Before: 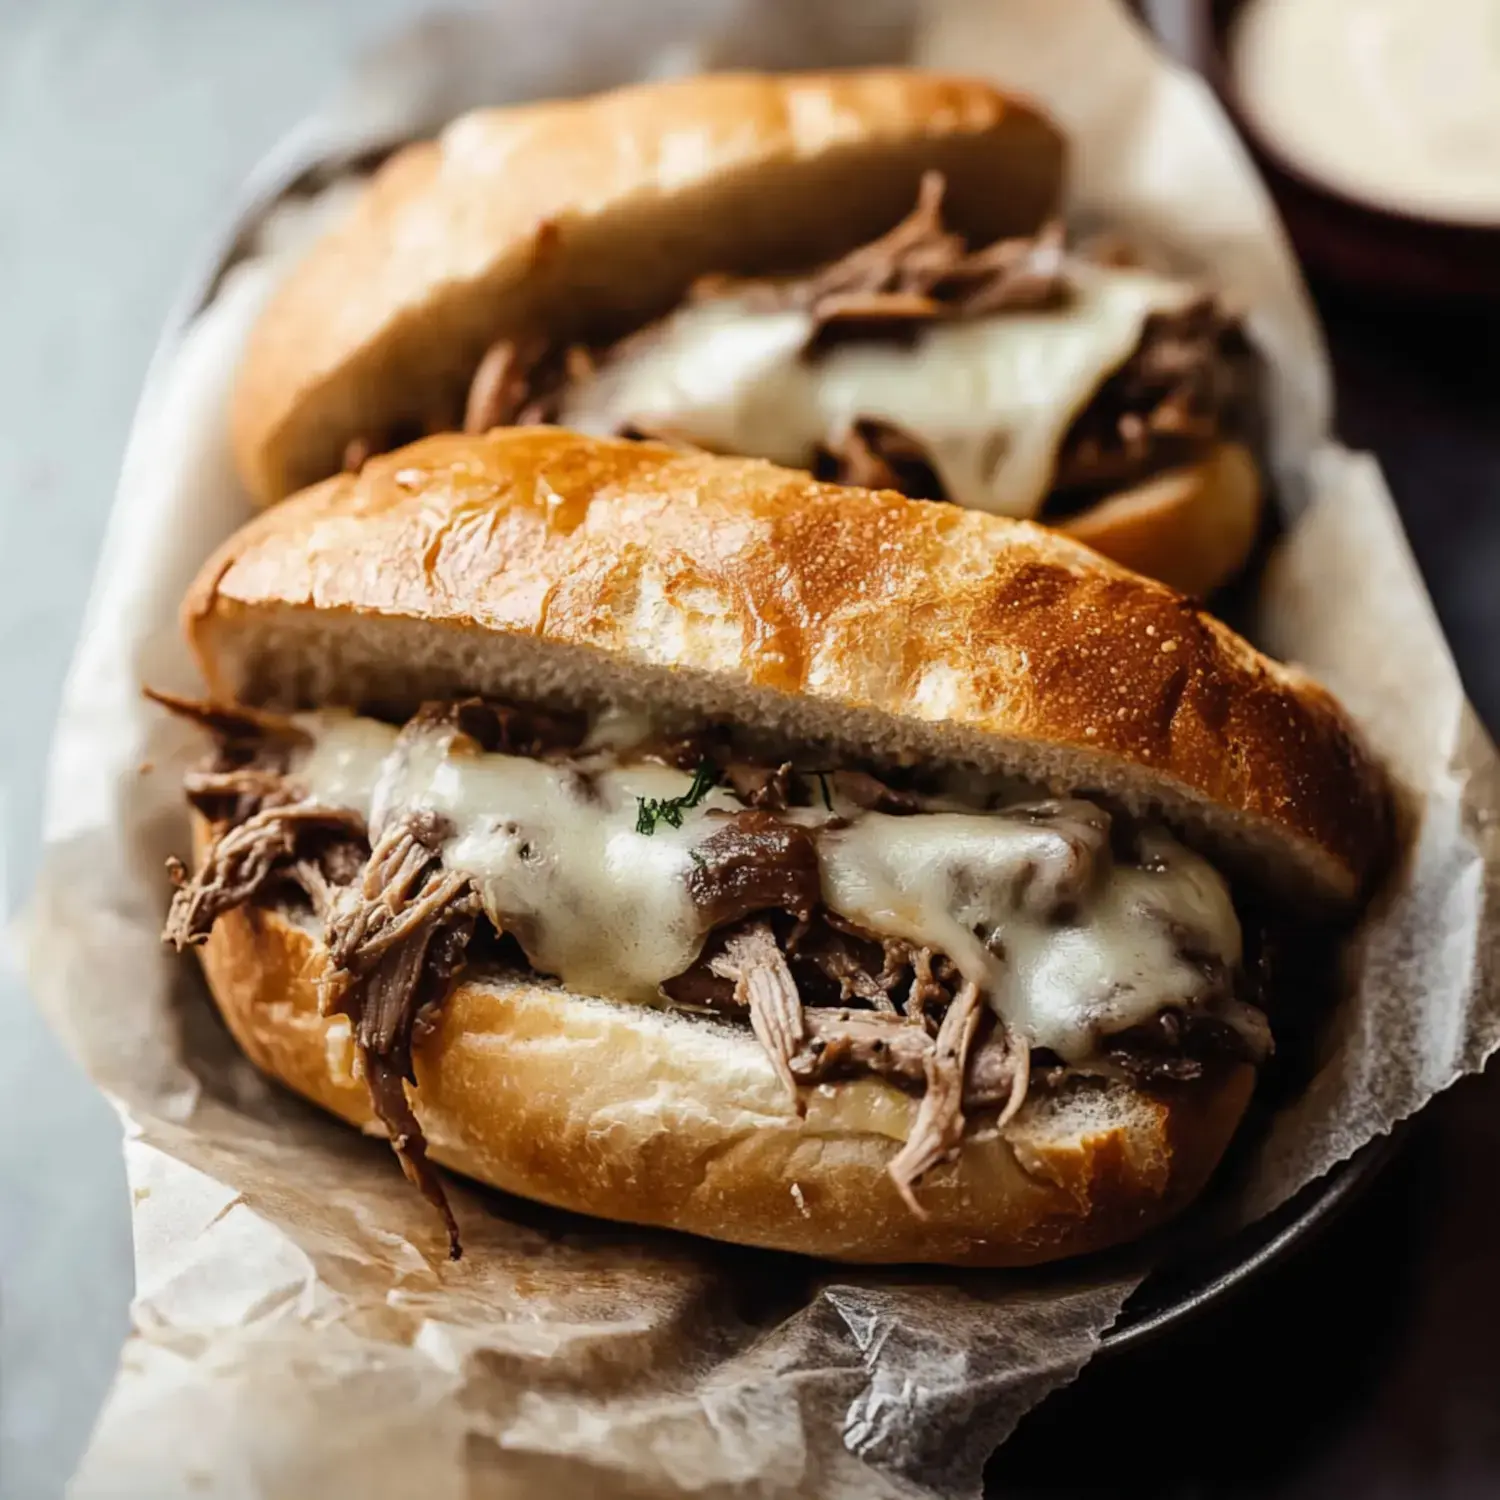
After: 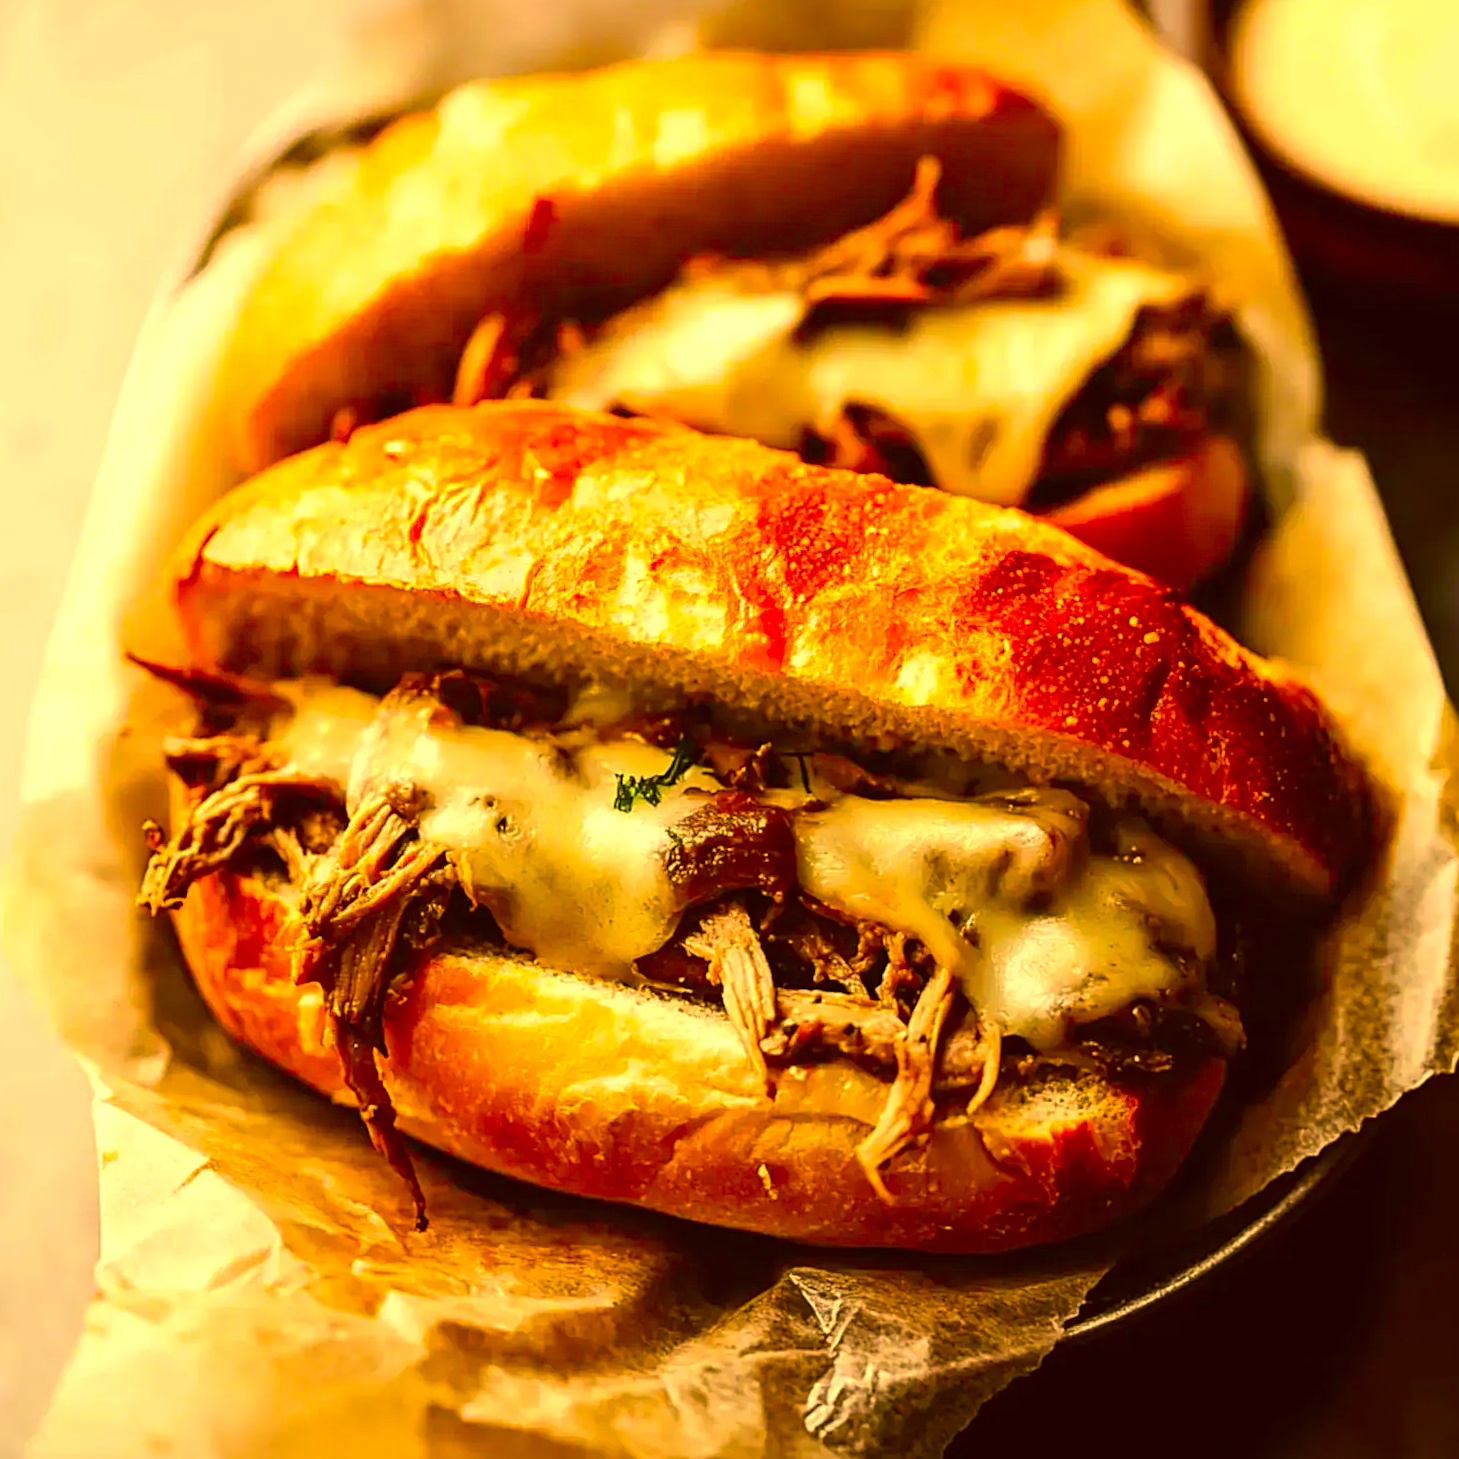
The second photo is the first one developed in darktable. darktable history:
sharpen: on, module defaults
crop and rotate: angle -1.6°
color correction: highlights a* 10.9, highlights b* 29.83, shadows a* 2.61, shadows b* 17.08, saturation 1.75
exposure: black level correction 0, exposure 0.499 EV, compensate highlight preservation false
